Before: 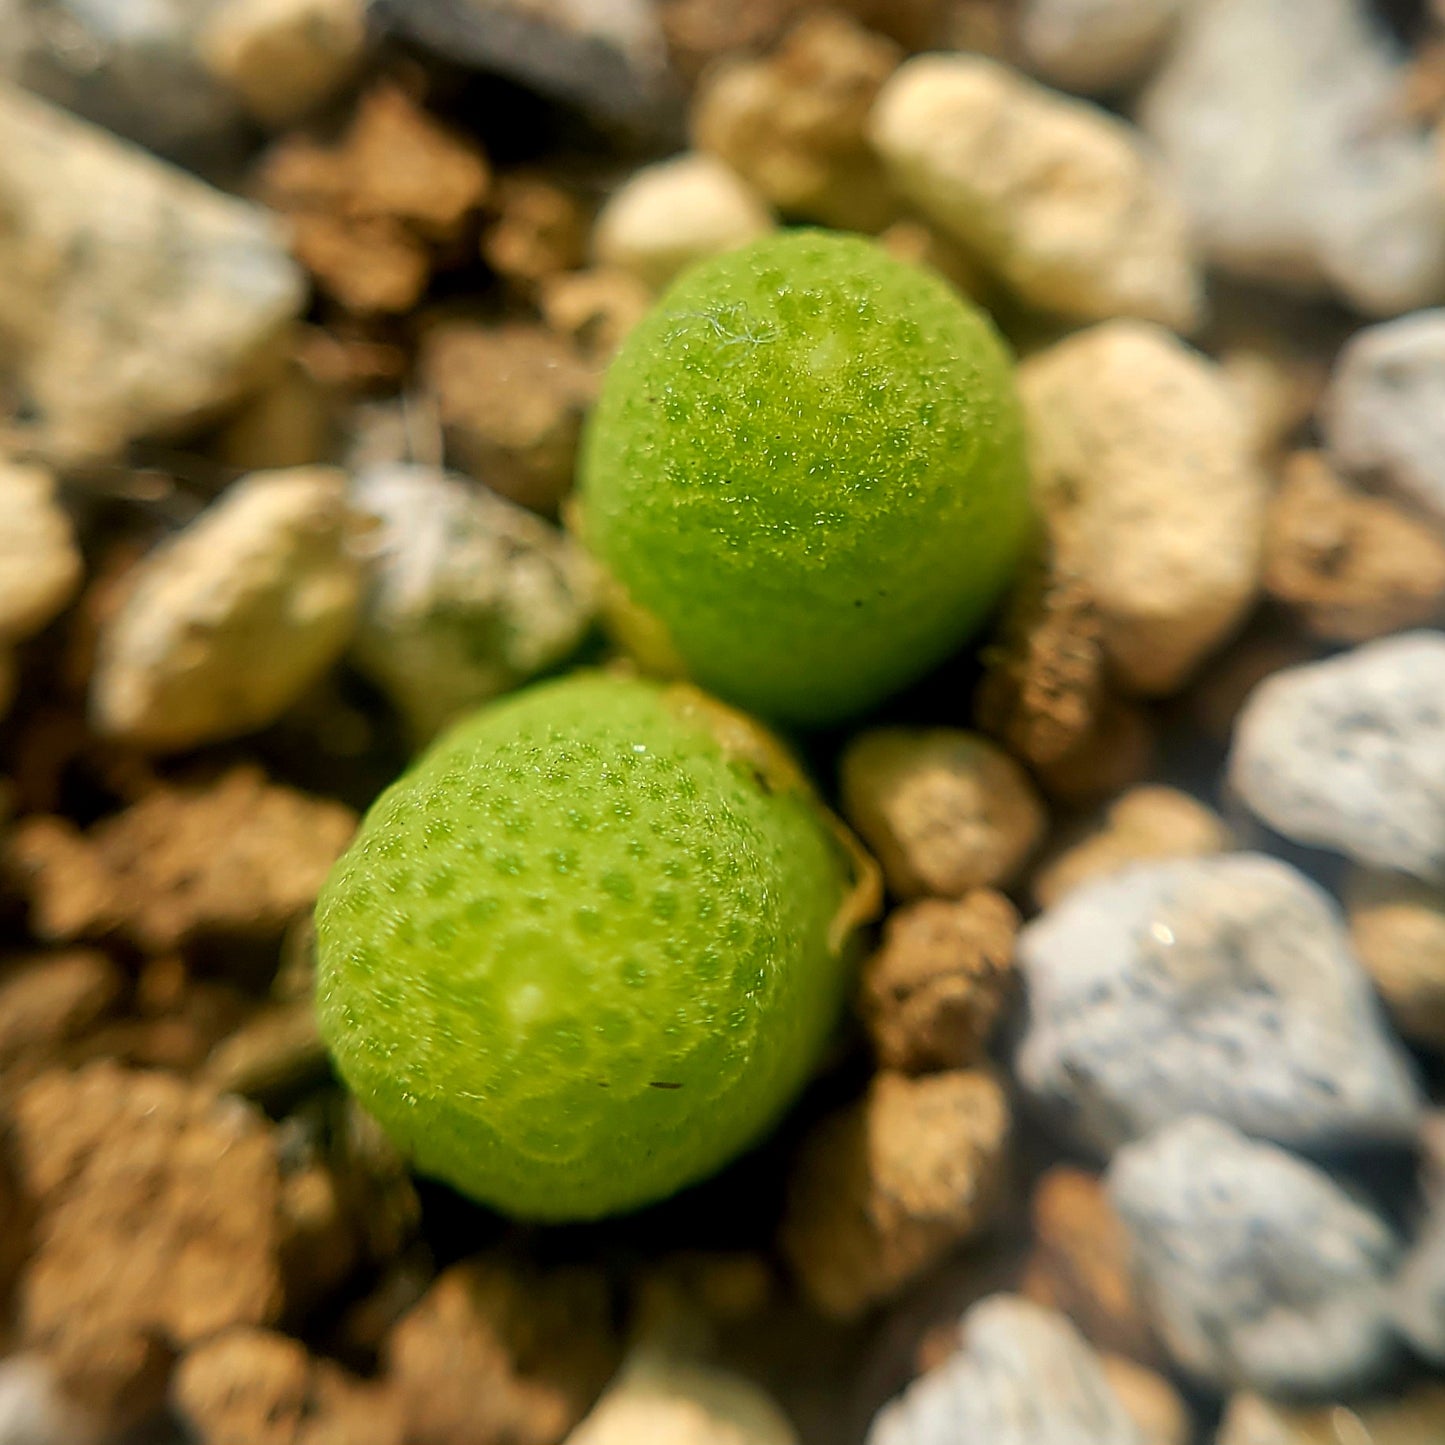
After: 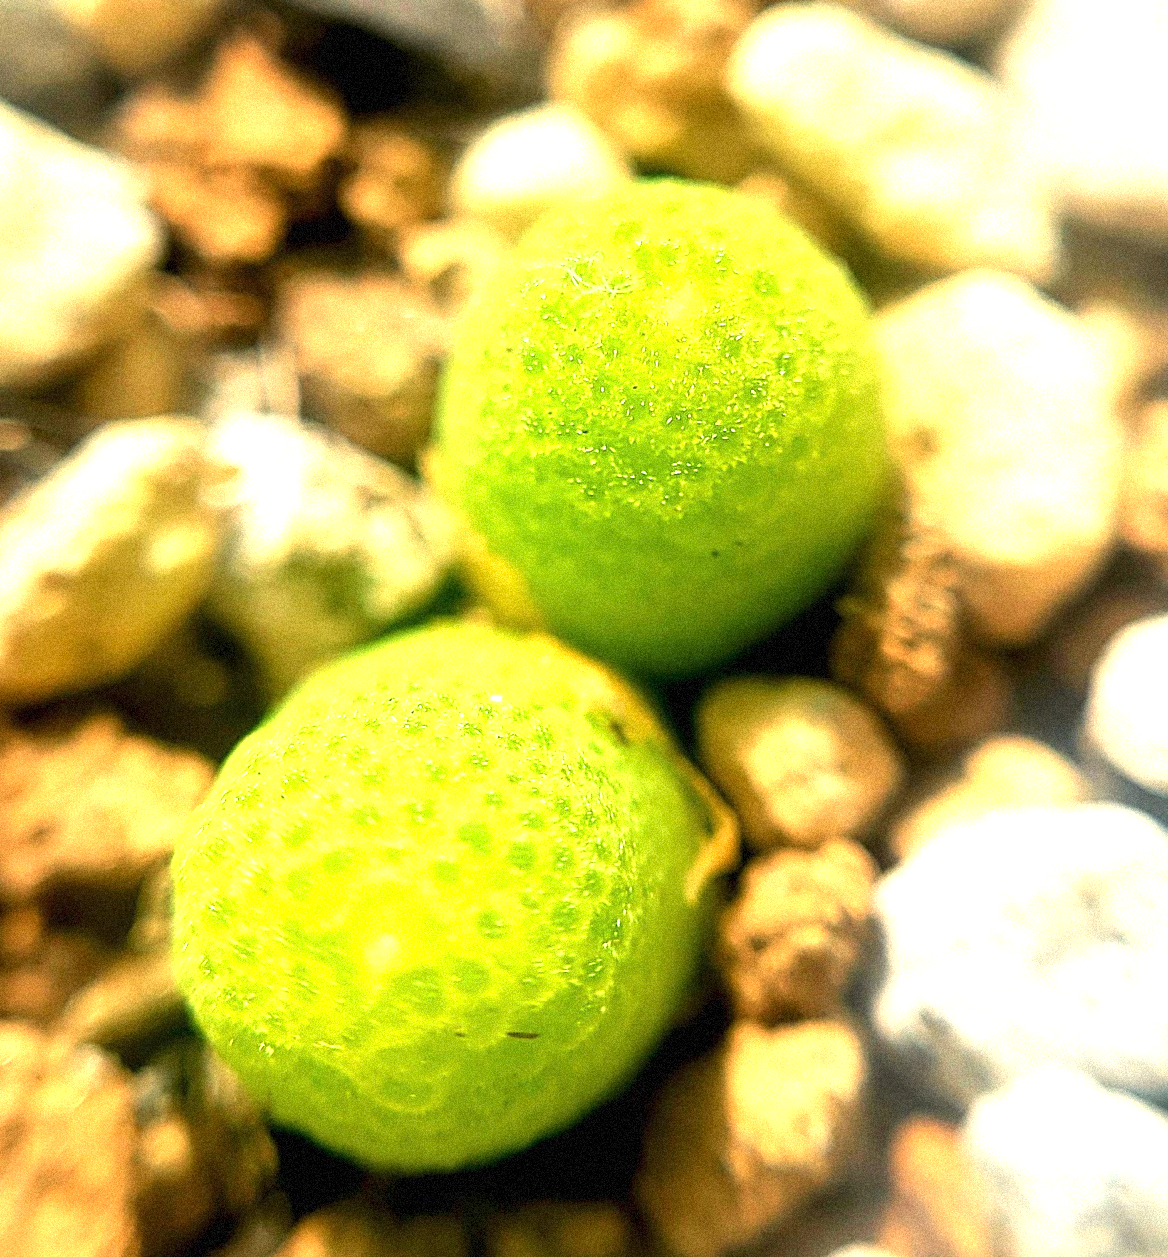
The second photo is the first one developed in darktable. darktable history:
grain: strength 35%, mid-tones bias 0%
white balance: red 1.029, blue 0.92
crop: left 9.929%, top 3.475%, right 9.188%, bottom 9.529%
exposure: black level correction 0, exposure 1.625 EV, compensate exposure bias true, compensate highlight preservation false
